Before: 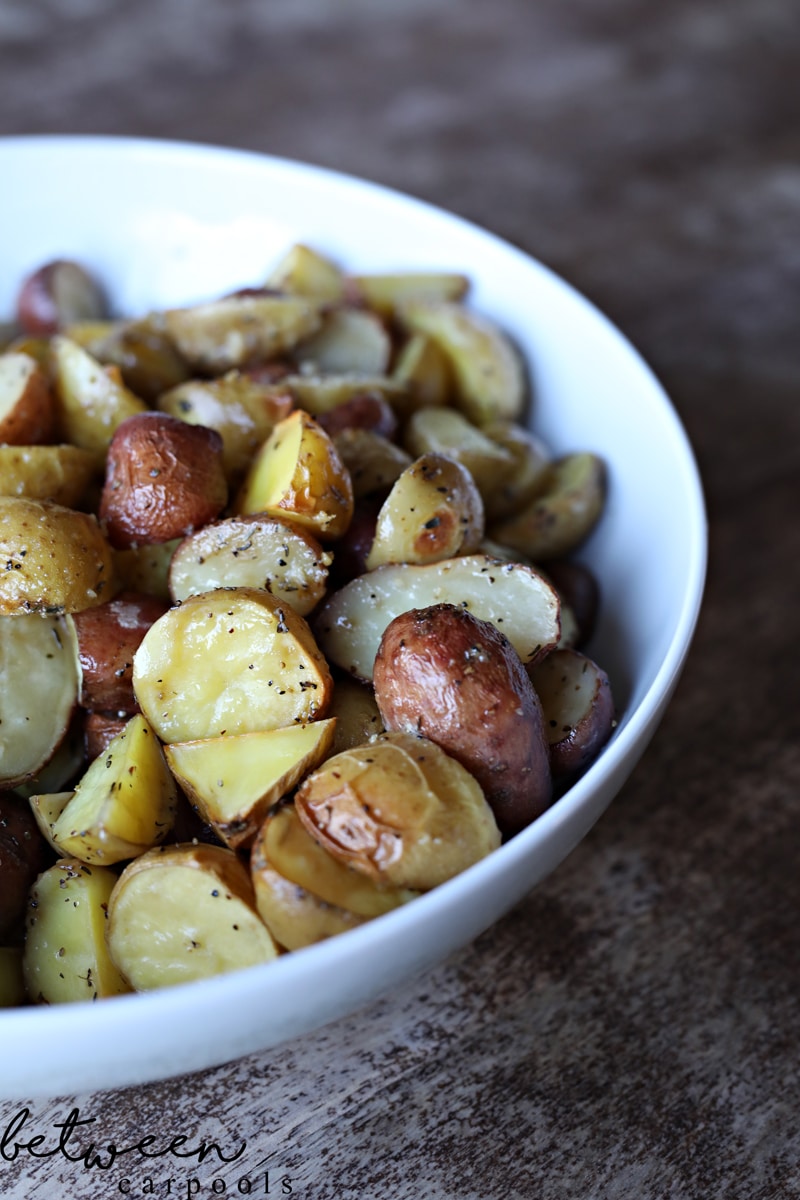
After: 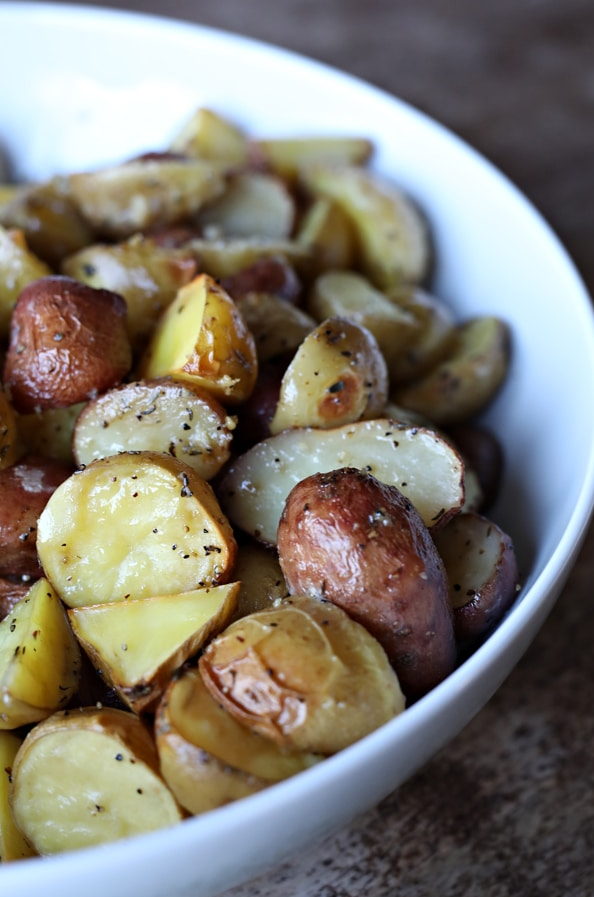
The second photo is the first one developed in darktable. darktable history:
crop and rotate: left 12.018%, top 11.355%, right 13.661%, bottom 13.815%
